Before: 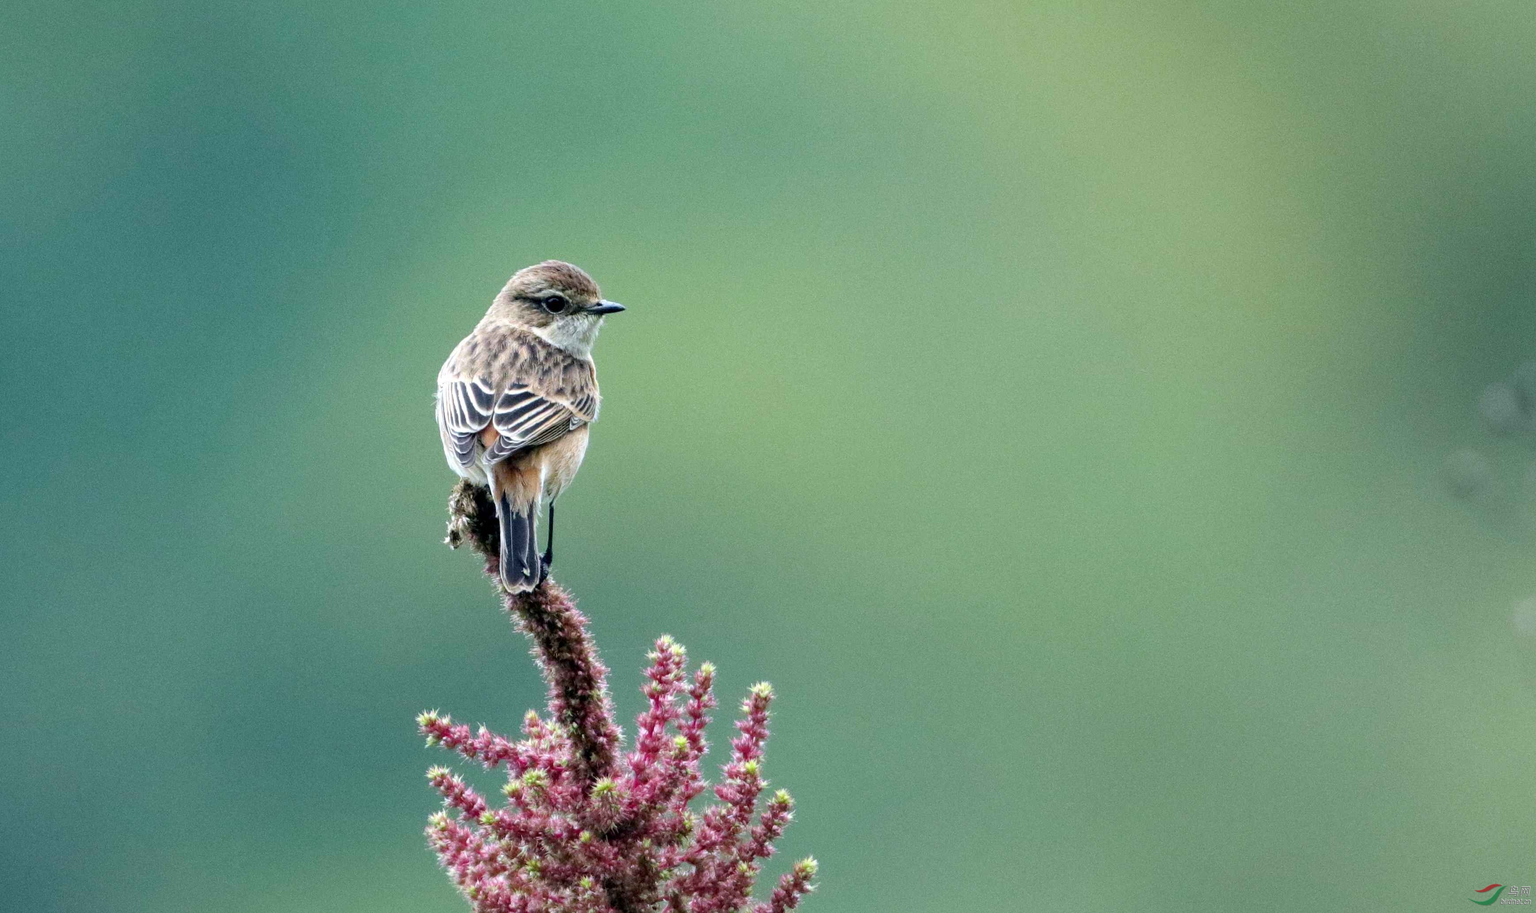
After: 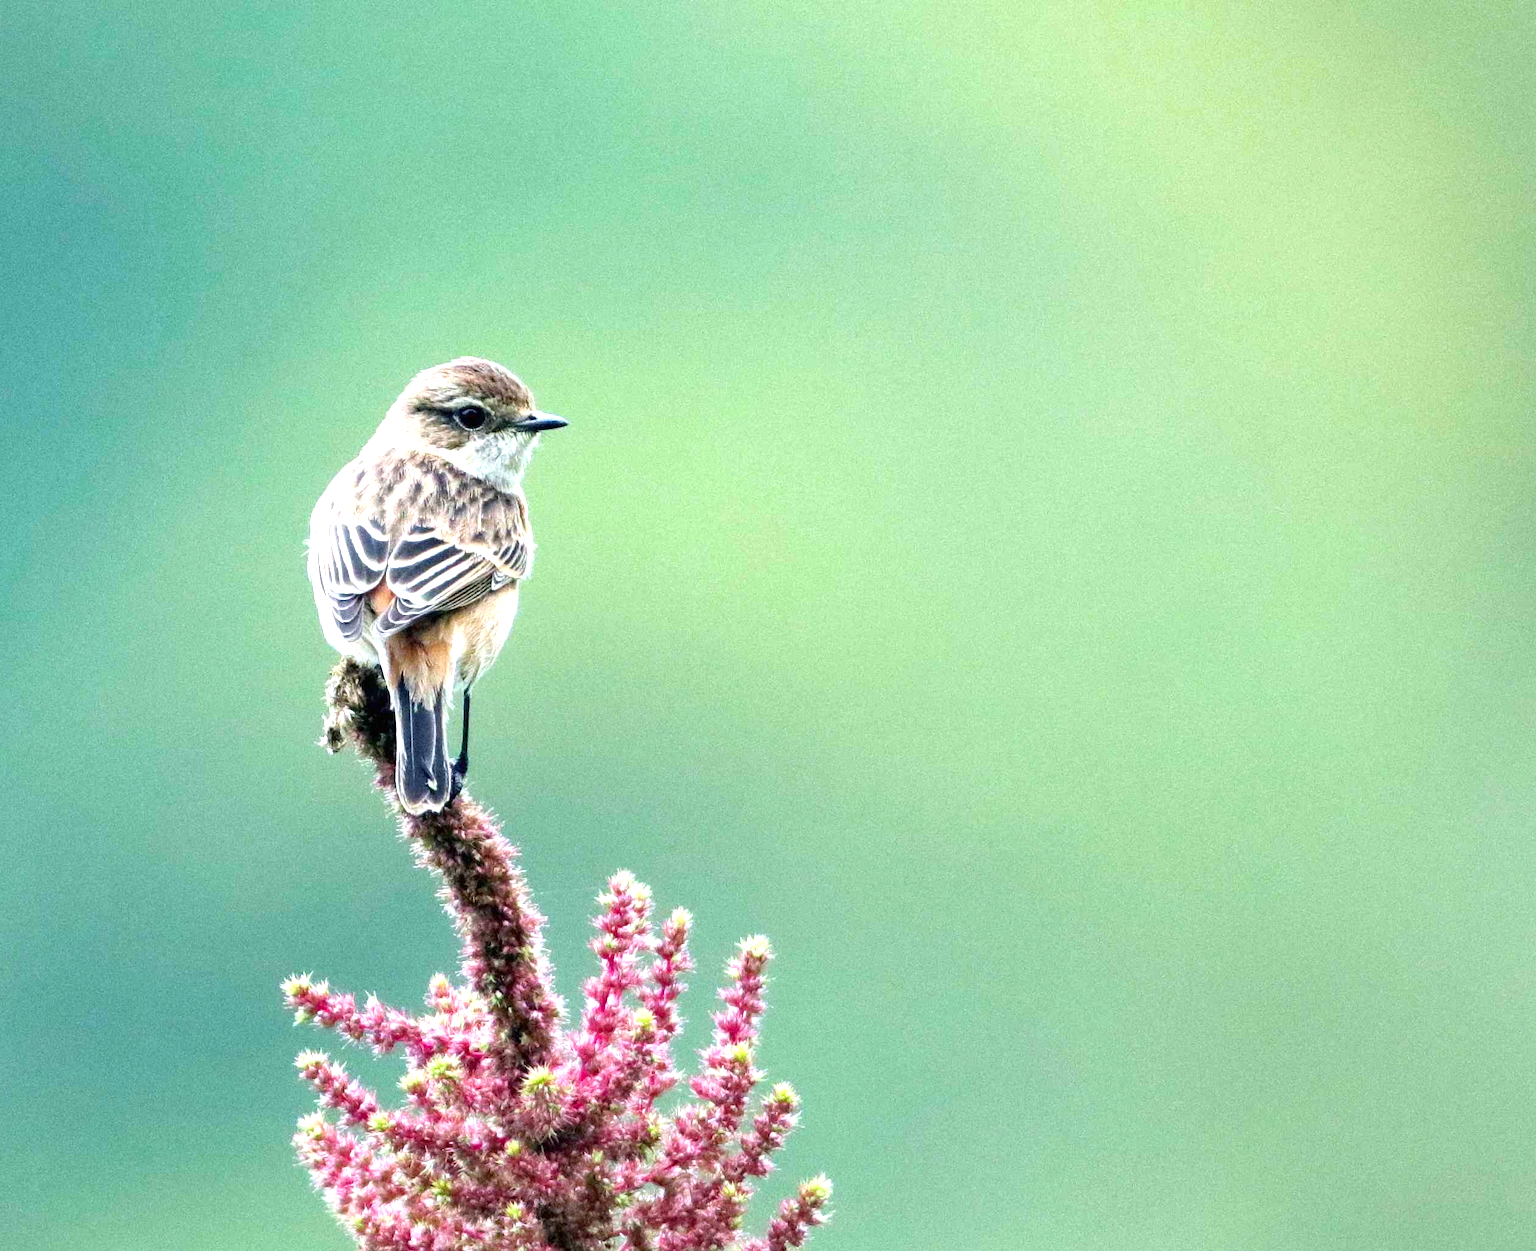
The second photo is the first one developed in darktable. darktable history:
crop: left 13.763%, right 13.308%
shadows and highlights: radius 121.92, shadows 21.93, white point adjustment -9.64, highlights -12.68, soften with gaussian
exposure: black level correction 0, exposure 1.377 EV, compensate highlight preservation false
